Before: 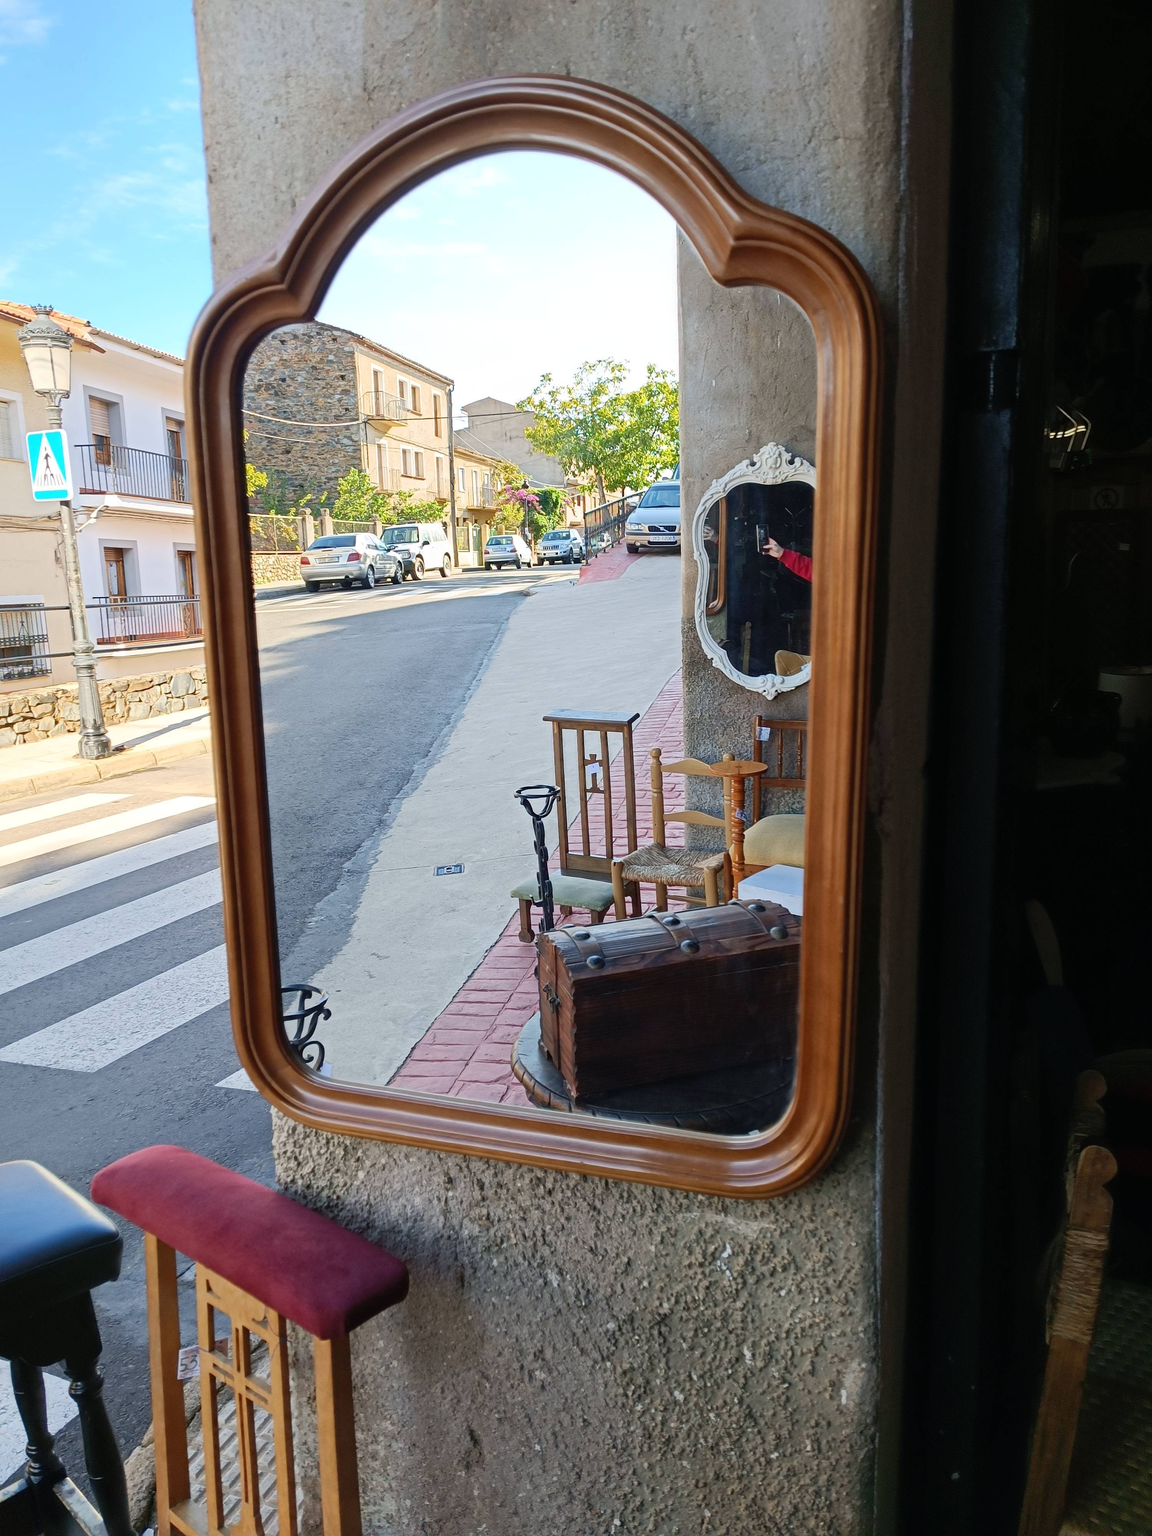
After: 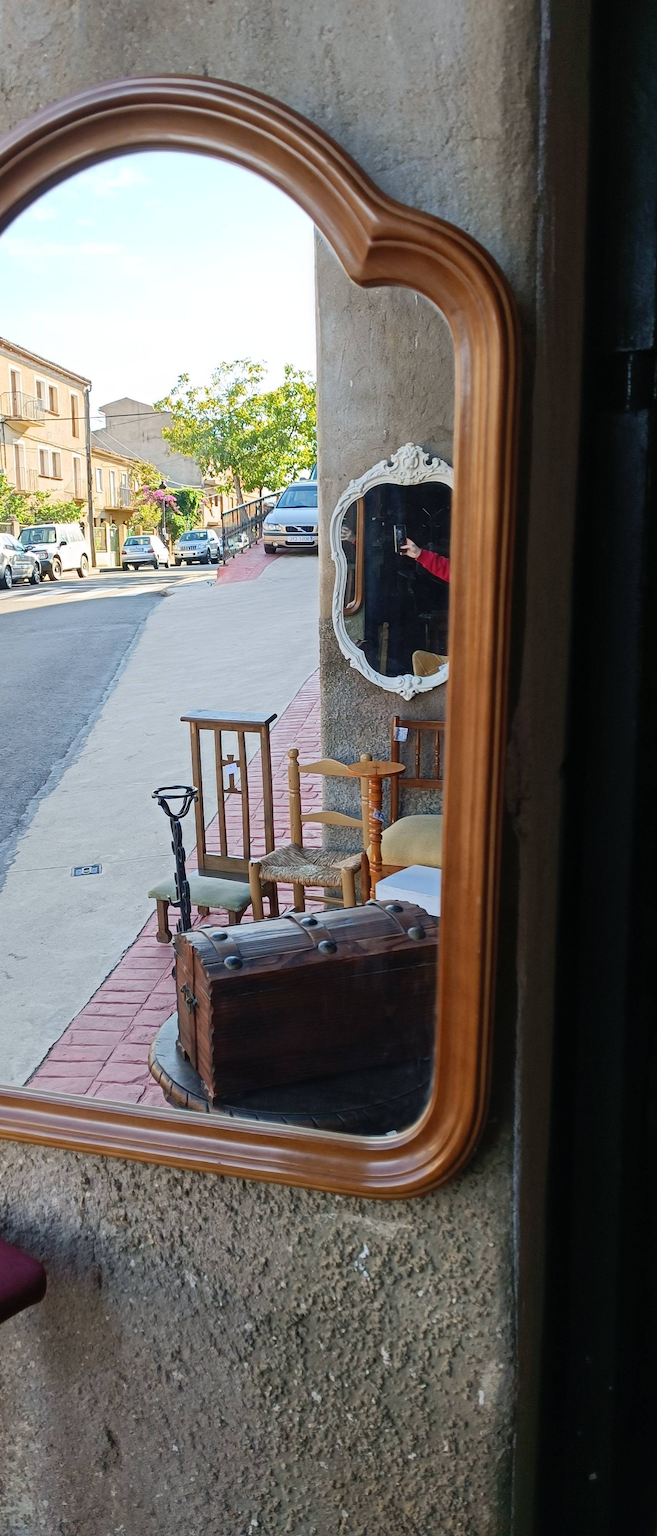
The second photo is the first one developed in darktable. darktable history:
crop: left 31.524%, top 0.013%, right 11.441%
